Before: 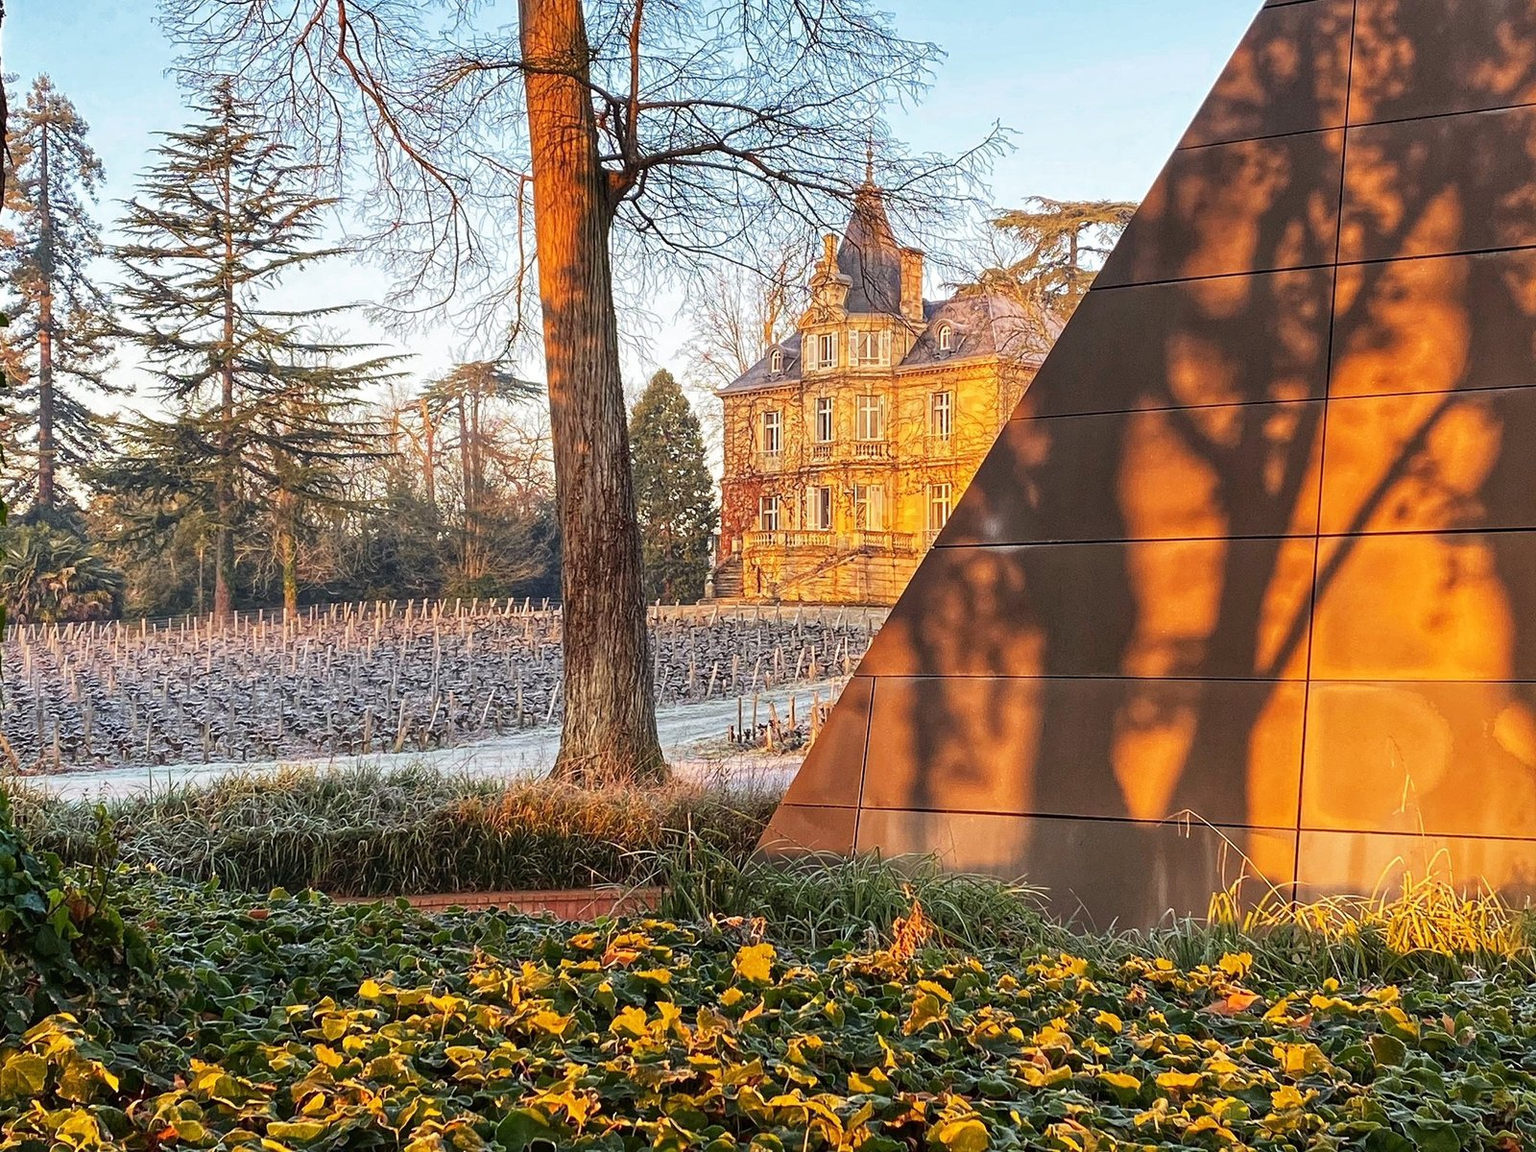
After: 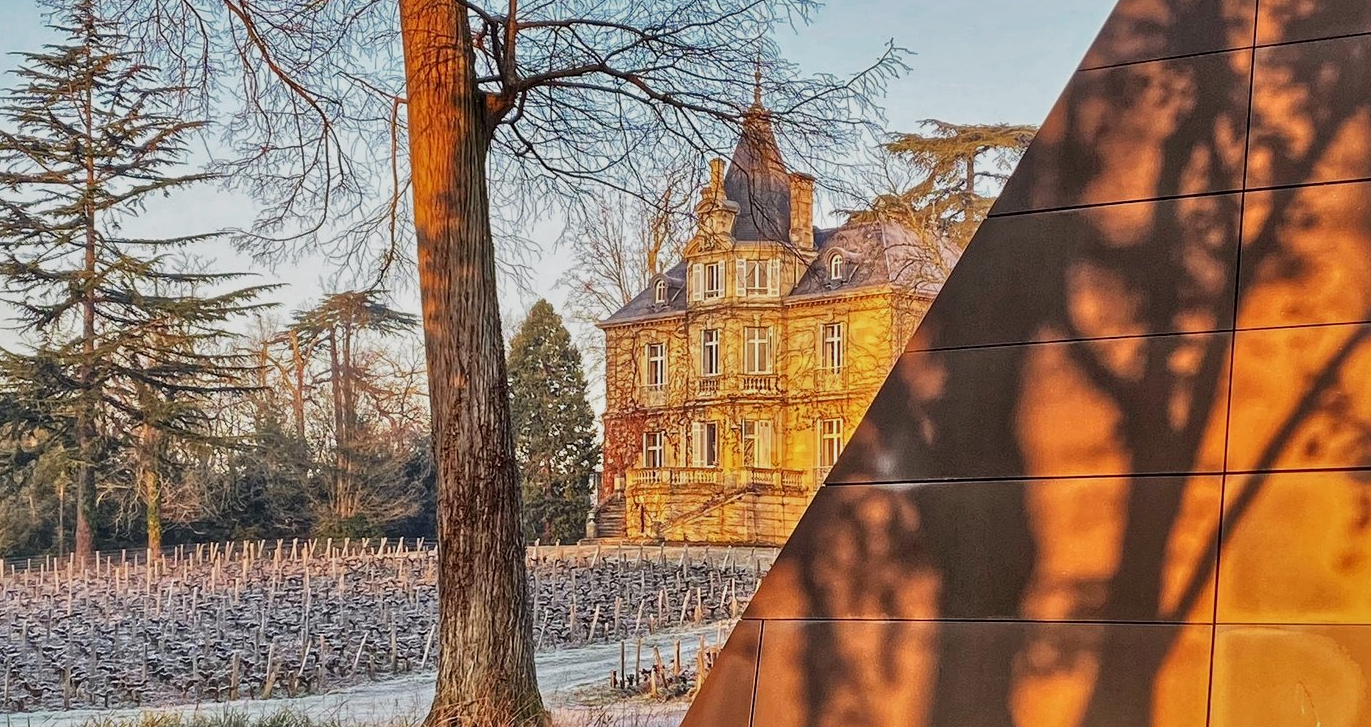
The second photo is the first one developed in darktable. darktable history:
local contrast: mode bilateral grid, contrast 19, coarseness 49, detail 150%, midtone range 0.2
tone equalizer: -8 EV -0.001 EV, -7 EV 0.003 EV, -6 EV -0.03 EV, -5 EV 0.014 EV, -4 EV -0.015 EV, -3 EV 0.028 EV, -2 EV -0.047 EV, -1 EV -0.295 EV, +0 EV -0.606 EV
crop and rotate: left 9.264%, top 7.15%, right 5.002%, bottom 32.214%
